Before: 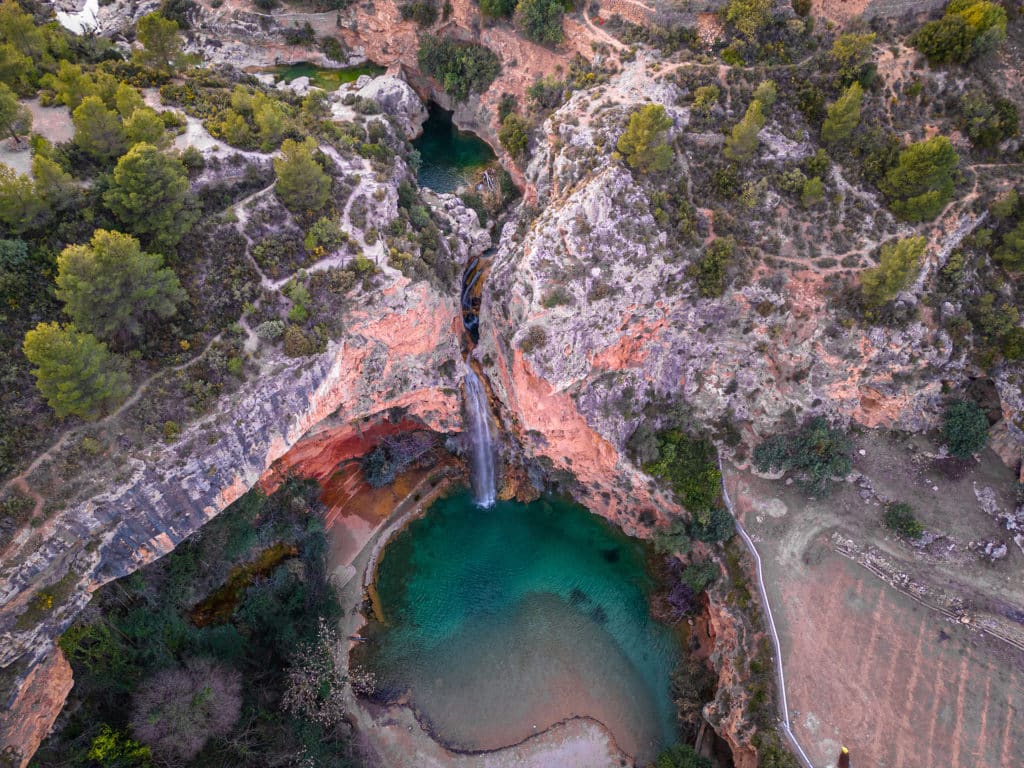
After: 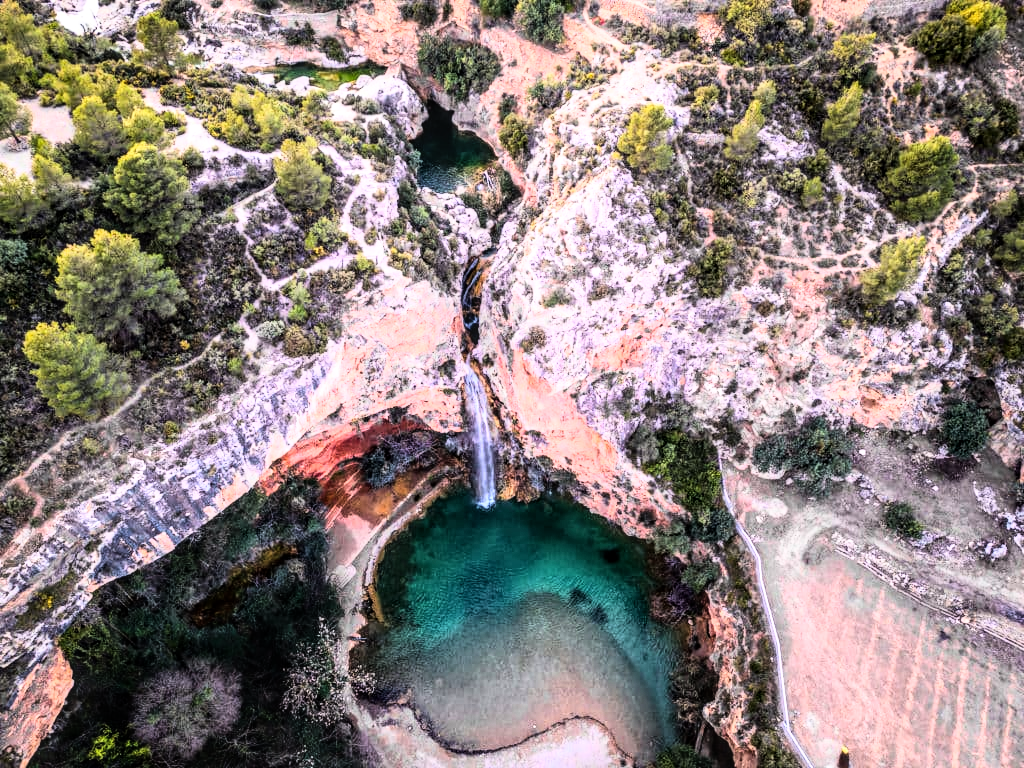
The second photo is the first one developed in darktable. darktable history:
rgb curve: curves: ch0 [(0, 0) (0.21, 0.15) (0.24, 0.21) (0.5, 0.75) (0.75, 0.96) (0.89, 0.99) (1, 1)]; ch1 [(0, 0.02) (0.21, 0.13) (0.25, 0.2) (0.5, 0.67) (0.75, 0.9) (0.89, 0.97) (1, 1)]; ch2 [(0, 0.02) (0.21, 0.13) (0.25, 0.2) (0.5, 0.67) (0.75, 0.9) (0.89, 0.97) (1, 1)], compensate middle gray true
local contrast: on, module defaults
